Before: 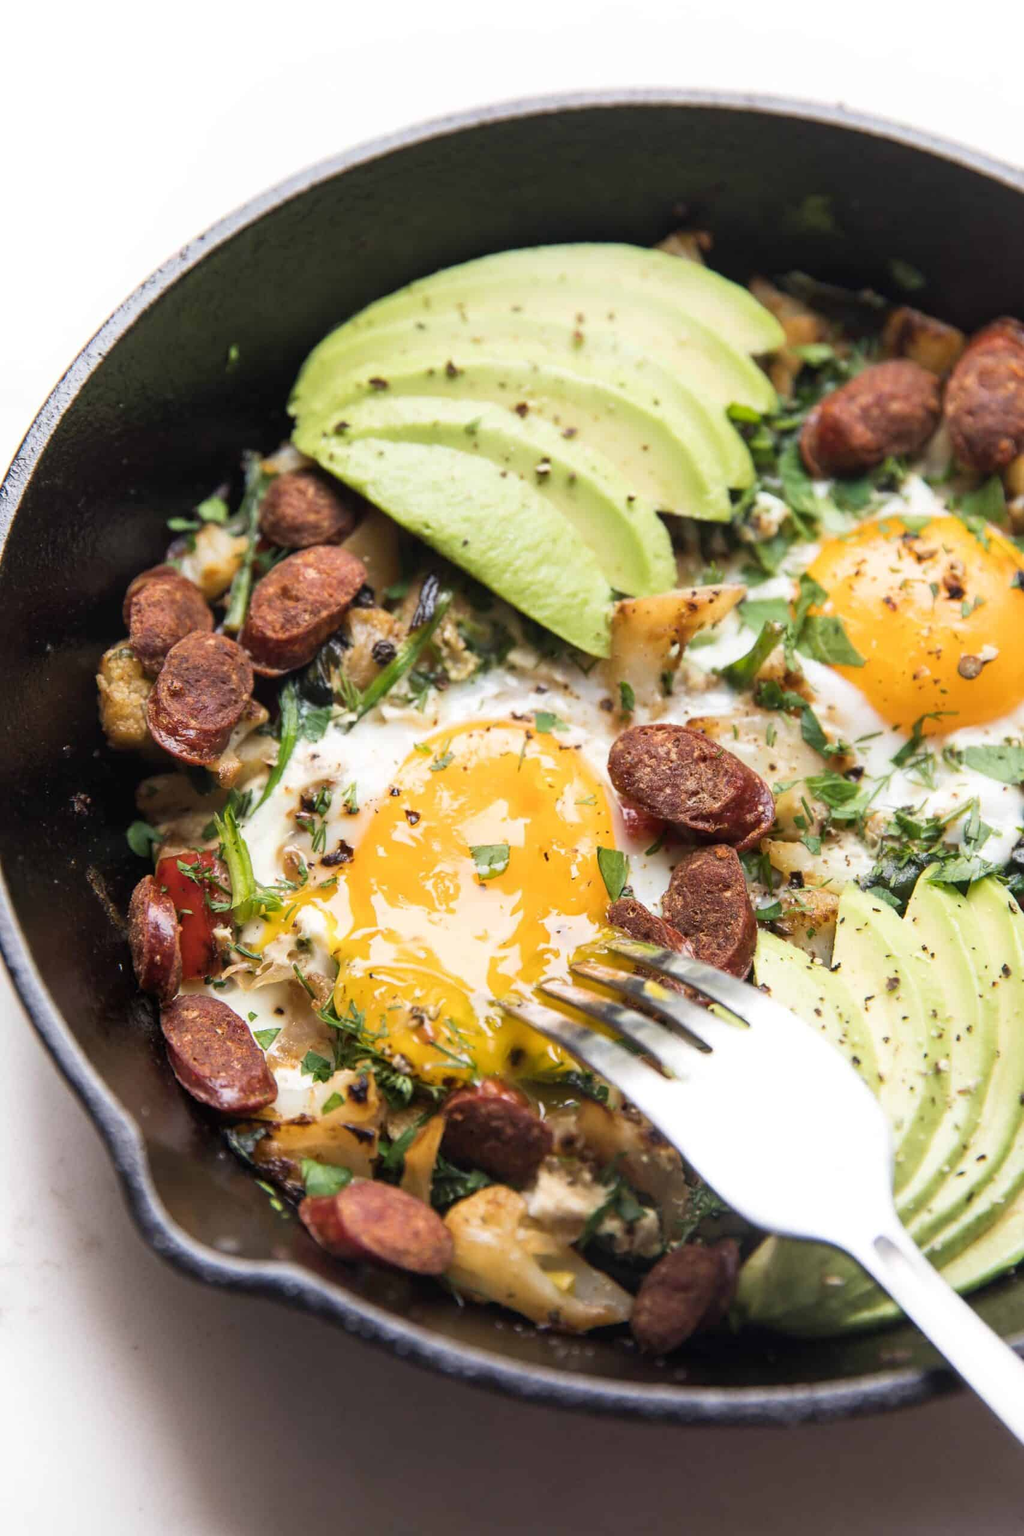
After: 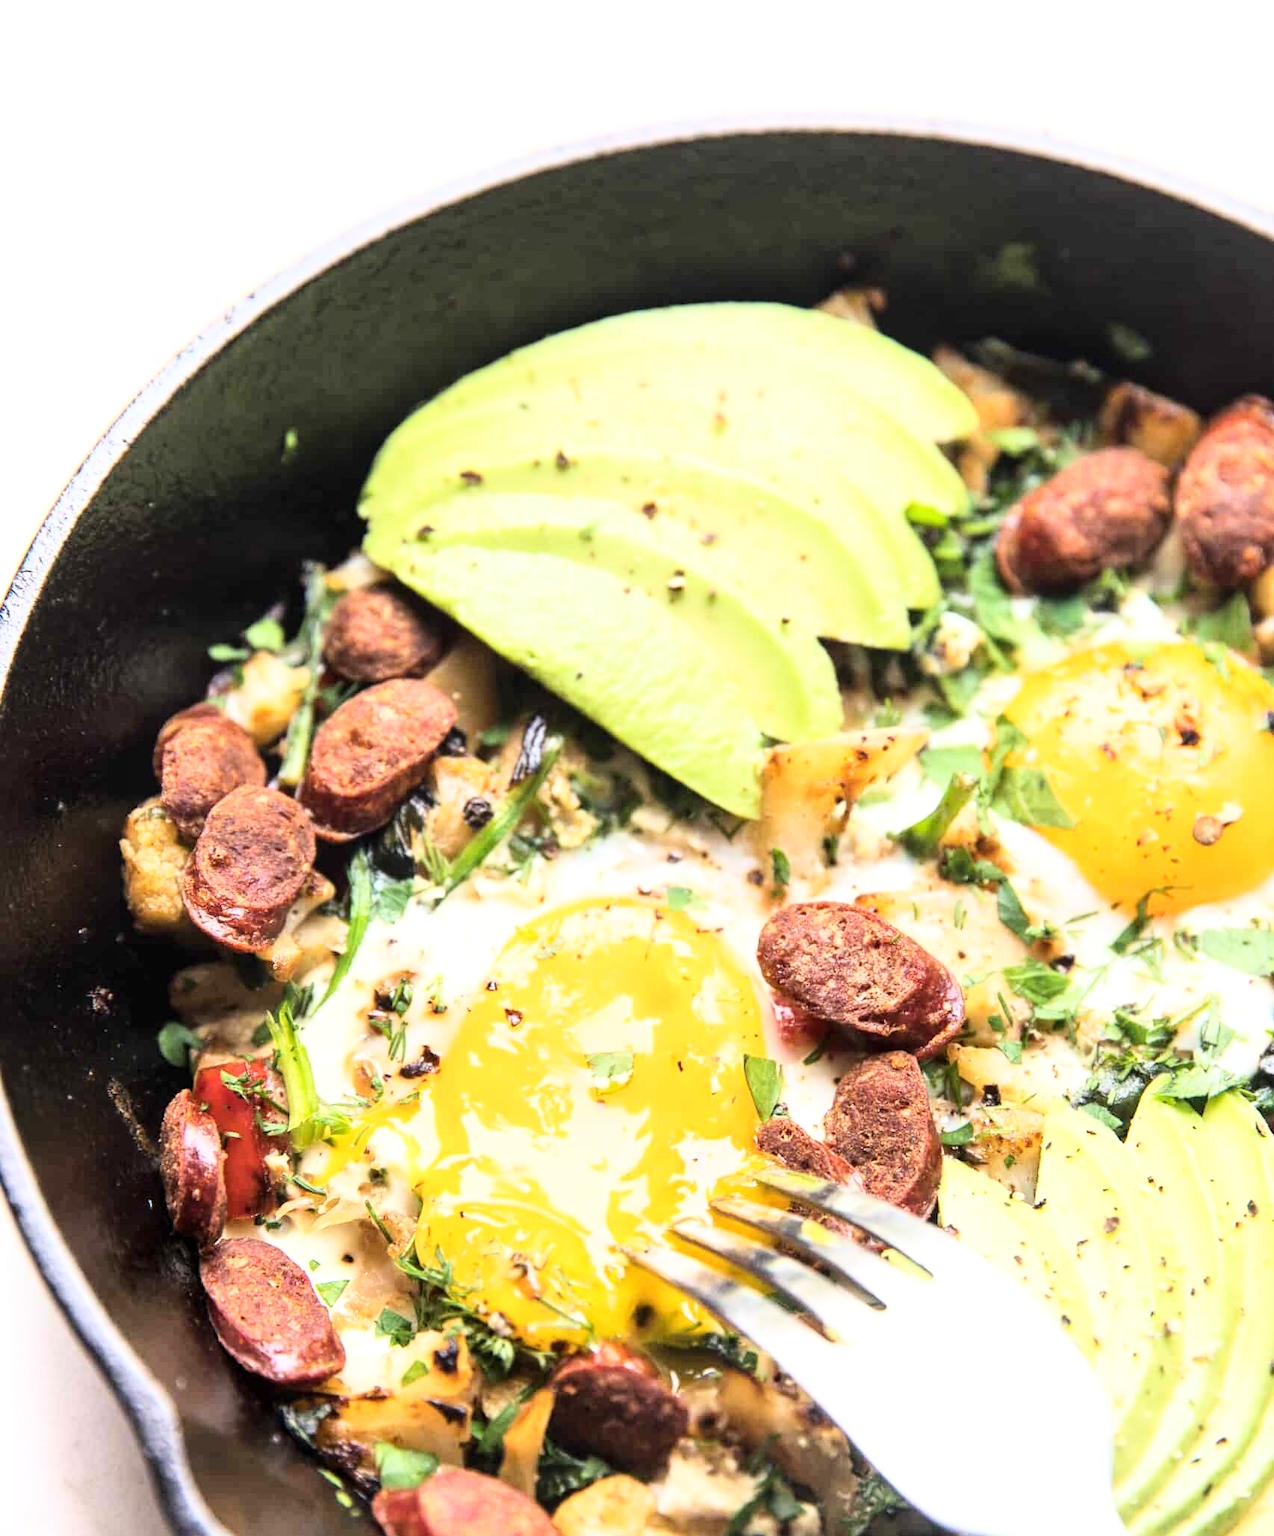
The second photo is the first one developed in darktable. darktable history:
local contrast: highlights 100%, shadows 100%, detail 120%, midtone range 0.2
crop: bottom 19.644%
base curve: curves: ch0 [(0, 0) (0.018, 0.026) (0.143, 0.37) (0.33, 0.731) (0.458, 0.853) (0.735, 0.965) (0.905, 0.986) (1, 1)]
